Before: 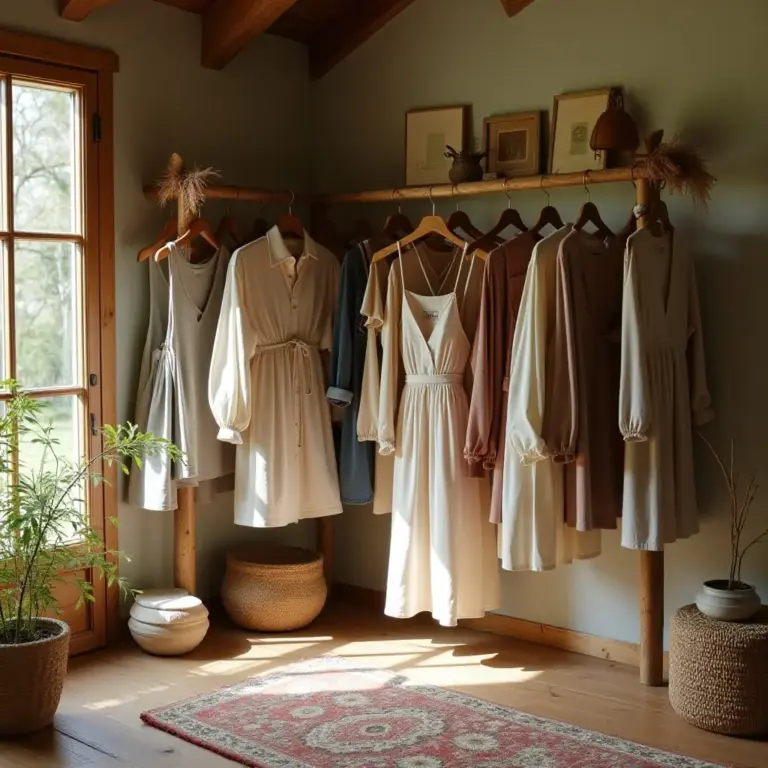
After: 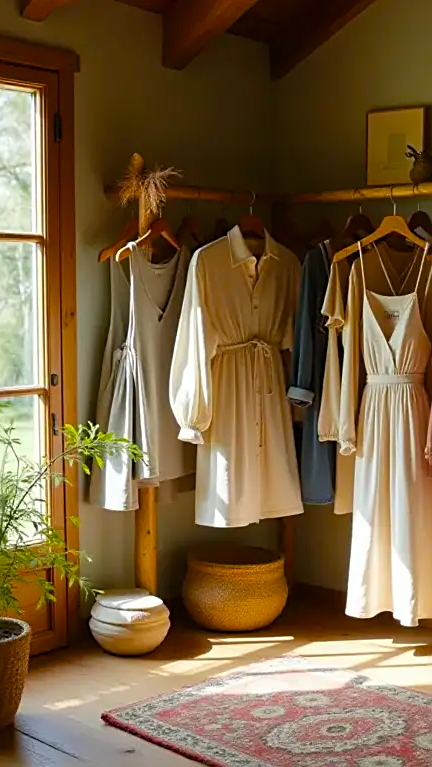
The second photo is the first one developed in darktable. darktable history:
crop: left 5.114%, right 38.589%
sharpen: on, module defaults
color balance rgb: linear chroma grading › global chroma 15%, perceptual saturation grading › global saturation 30%
